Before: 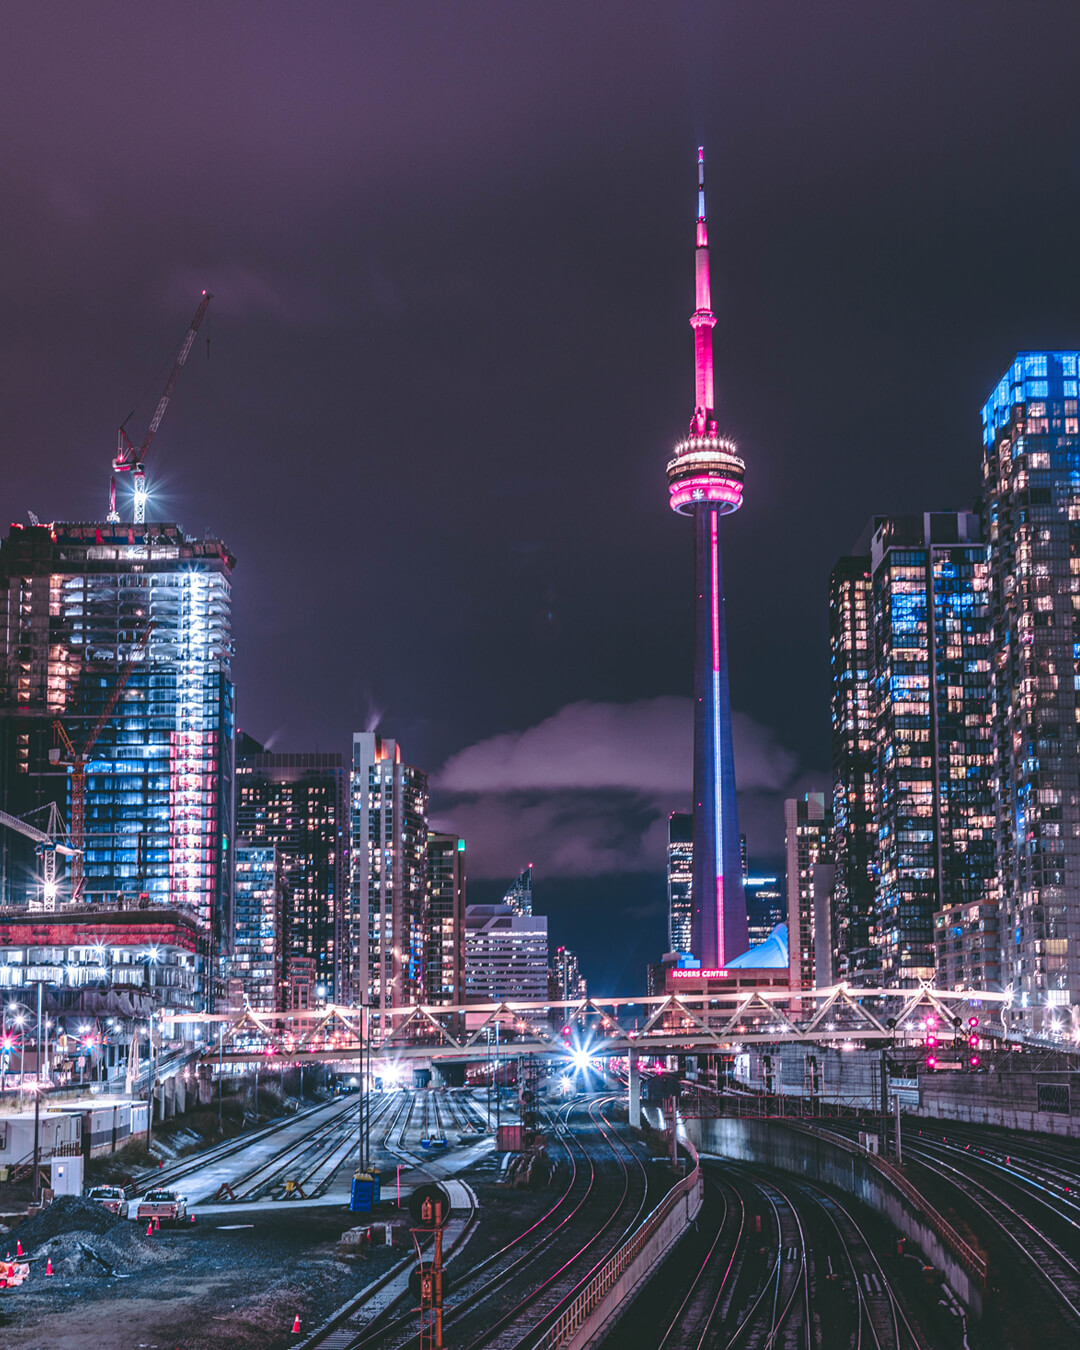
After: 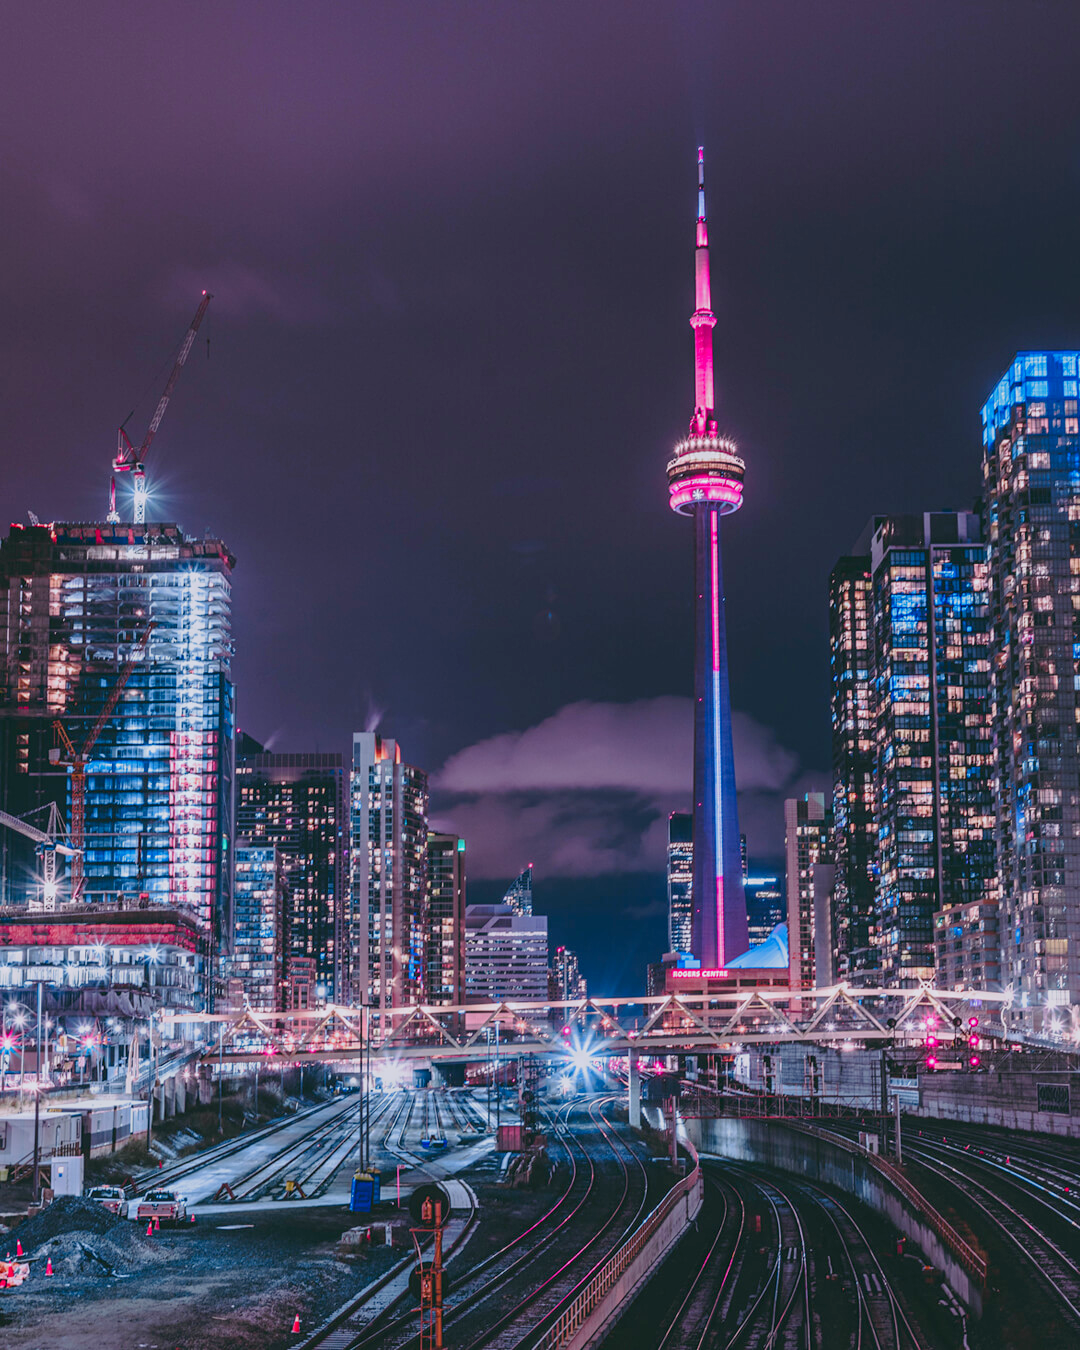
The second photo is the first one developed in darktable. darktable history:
filmic rgb: black relative exposure -16 EV, threshold -0.33 EV, transition 3.19 EV, structure ↔ texture 100%, target black luminance 0%, hardness 7.57, latitude 72.96%, contrast 0.908, highlights saturation mix 10%, shadows ↔ highlights balance -0.38%, add noise in highlights 0, preserve chrominance no, color science v4 (2020), iterations of high-quality reconstruction 10, enable highlight reconstruction true
exposure: black level correction 0.002, compensate highlight preservation false
